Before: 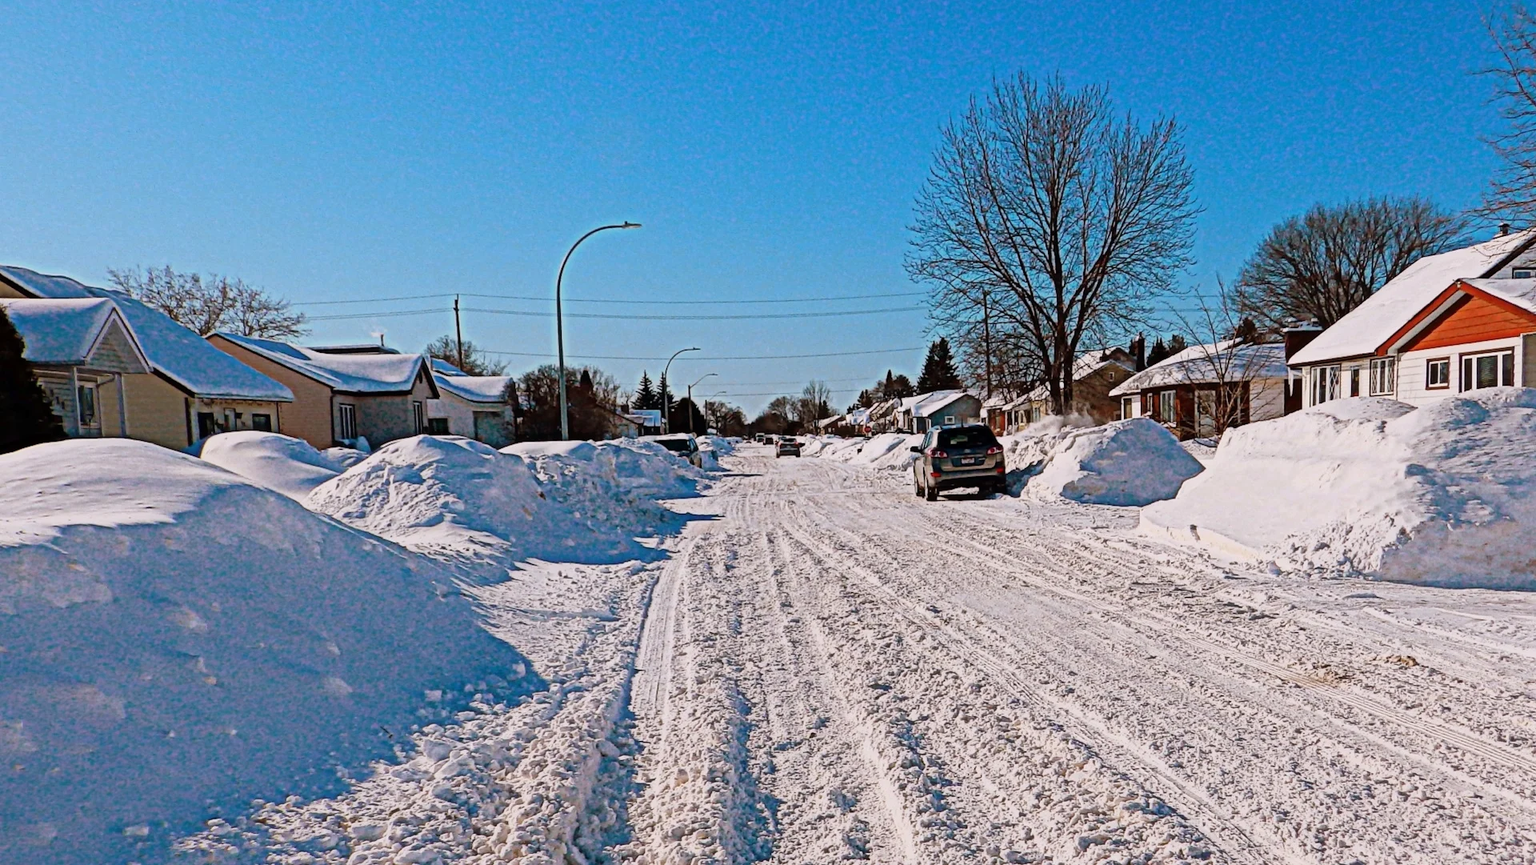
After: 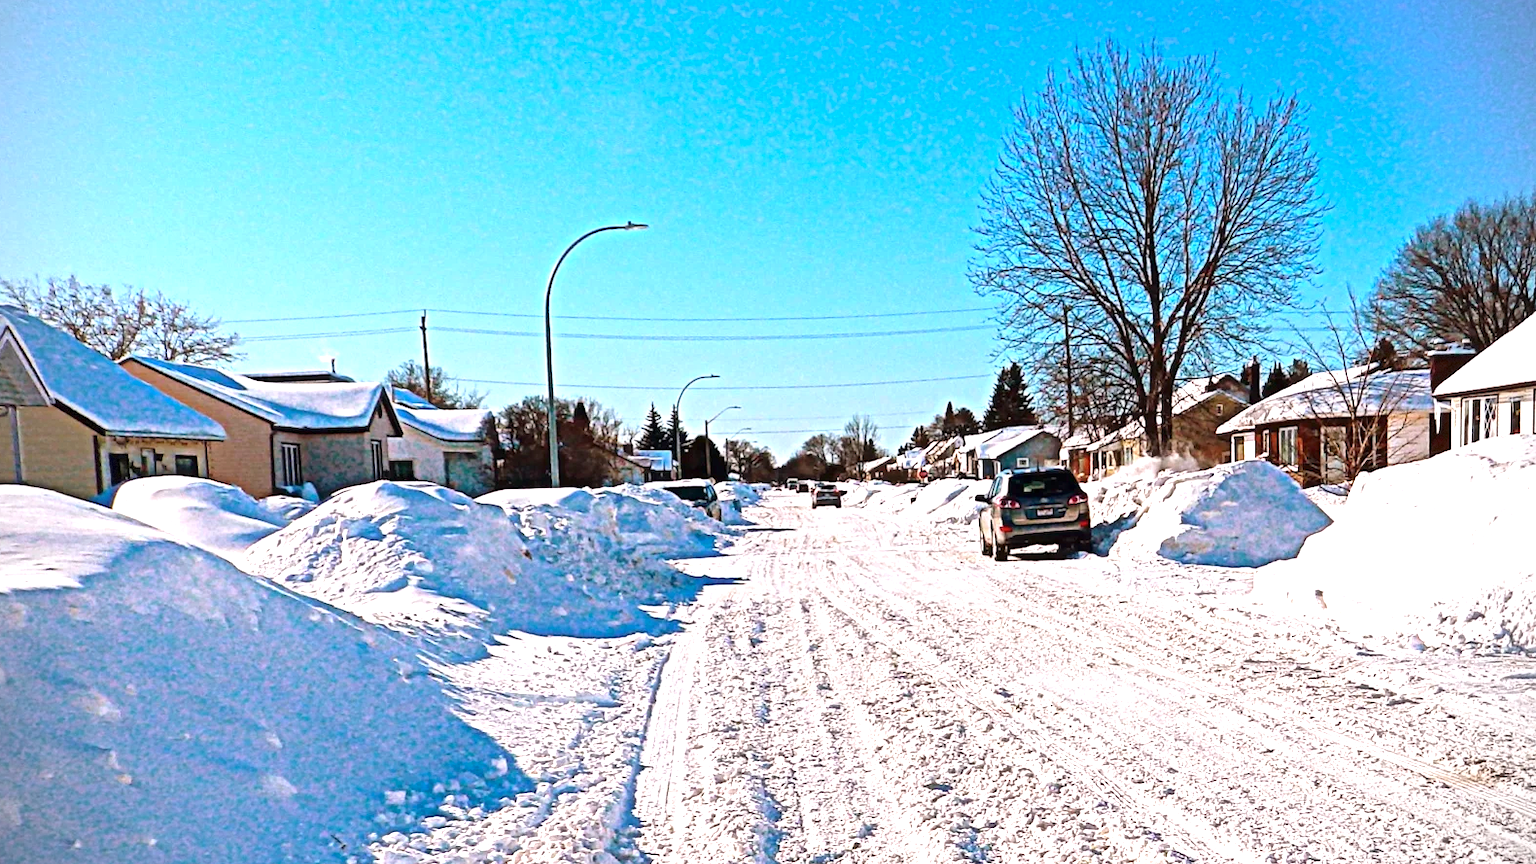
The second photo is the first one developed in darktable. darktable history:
vignetting: dithering 8-bit output
exposure: black level correction 0, exposure 1.126 EV, compensate exposure bias true, compensate highlight preservation false
crop and rotate: left 7.08%, top 4.566%, right 10.616%, bottom 13.175%
color balance rgb: perceptual saturation grading › global saturation 0.359%, global vibrance 20%
